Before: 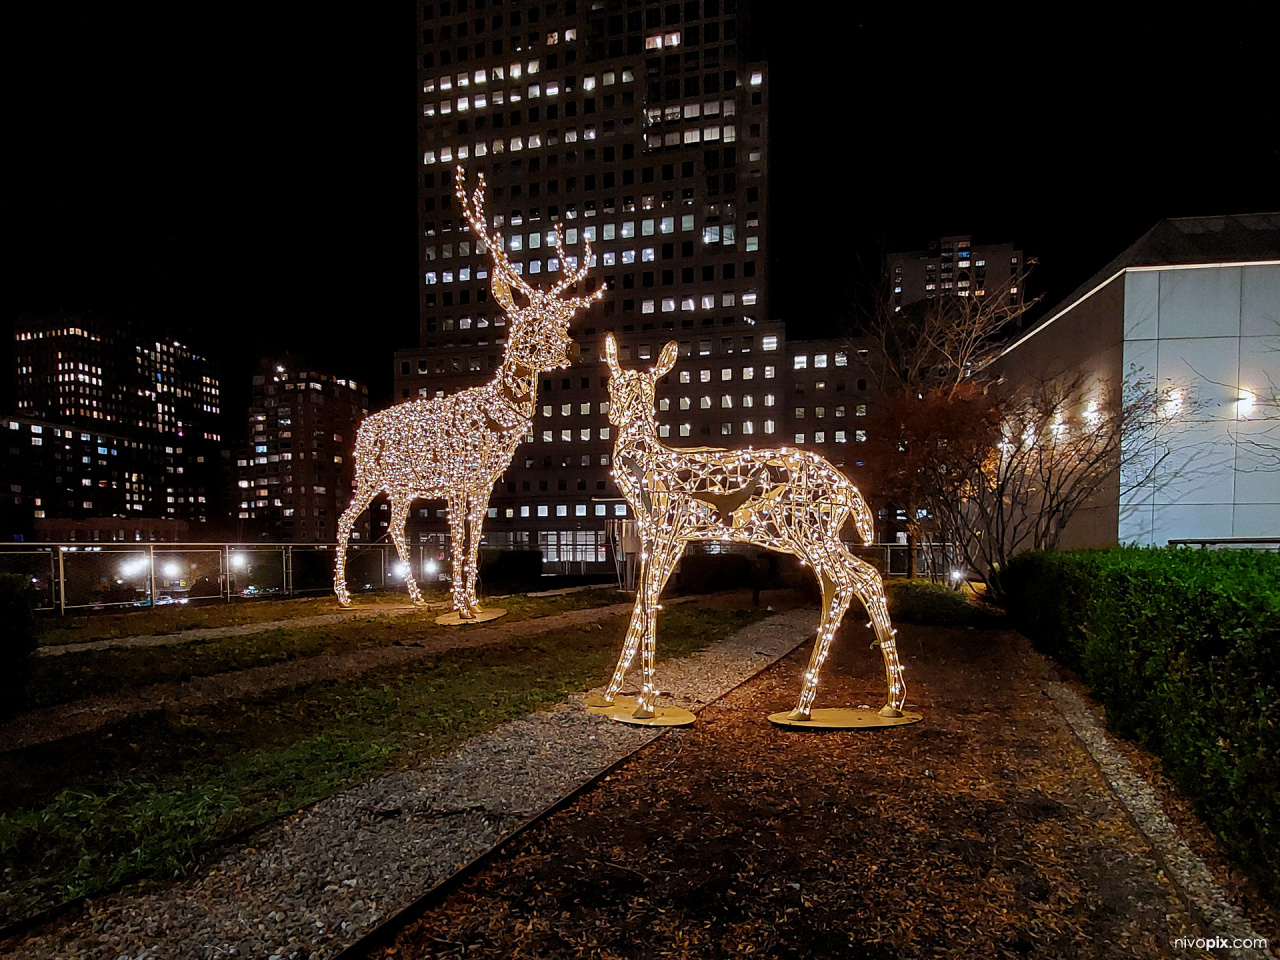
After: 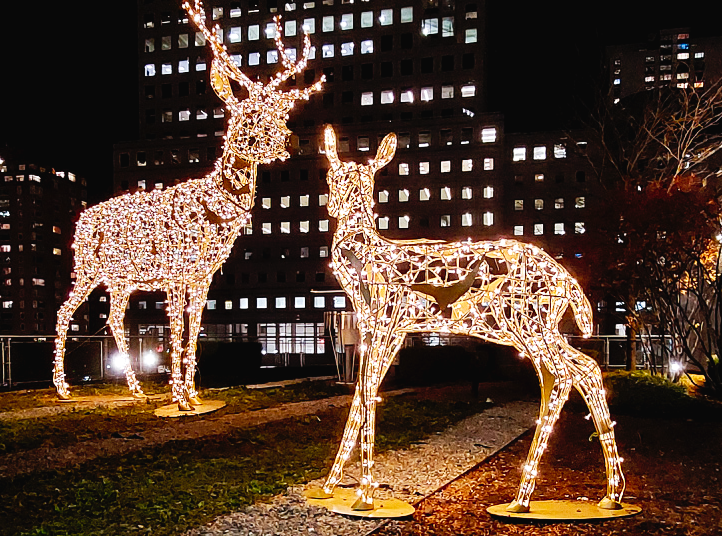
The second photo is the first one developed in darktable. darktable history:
tone curve: curves: ch0 [(0, 0.021) (0.148, 0.076) (0.232, 0.191) (0.398, 0.423) (0.572, 0.672) (0.705, 0.812) (0.877, 0.931) (0.99, 0.987)]; ch1 [(0, 0) (0.377, 0.325) (0.493, 0.486) (0.508, 0.502) (0.515, 0.514) (0.554, 0.586) (0.623, 0.658) (0.701, 0.704) (0.778, 0.751) (1, 1)]; ch2 [(0, 0) (0.431, 0.398) (0.485, 0.486) (0.495, 0.498) (0.511, 0.507) (0.58, 0.66) (0.679, 0.757) (0.749, 0.829) (1, 0.991)], preserve colors none
exposure: black level correction 0.001, exposure 0.498 EV, compensate highlight preservation false
crop and rotate: left 21.956%, top 21.714%, right 21.631%, bottom 22.378%
